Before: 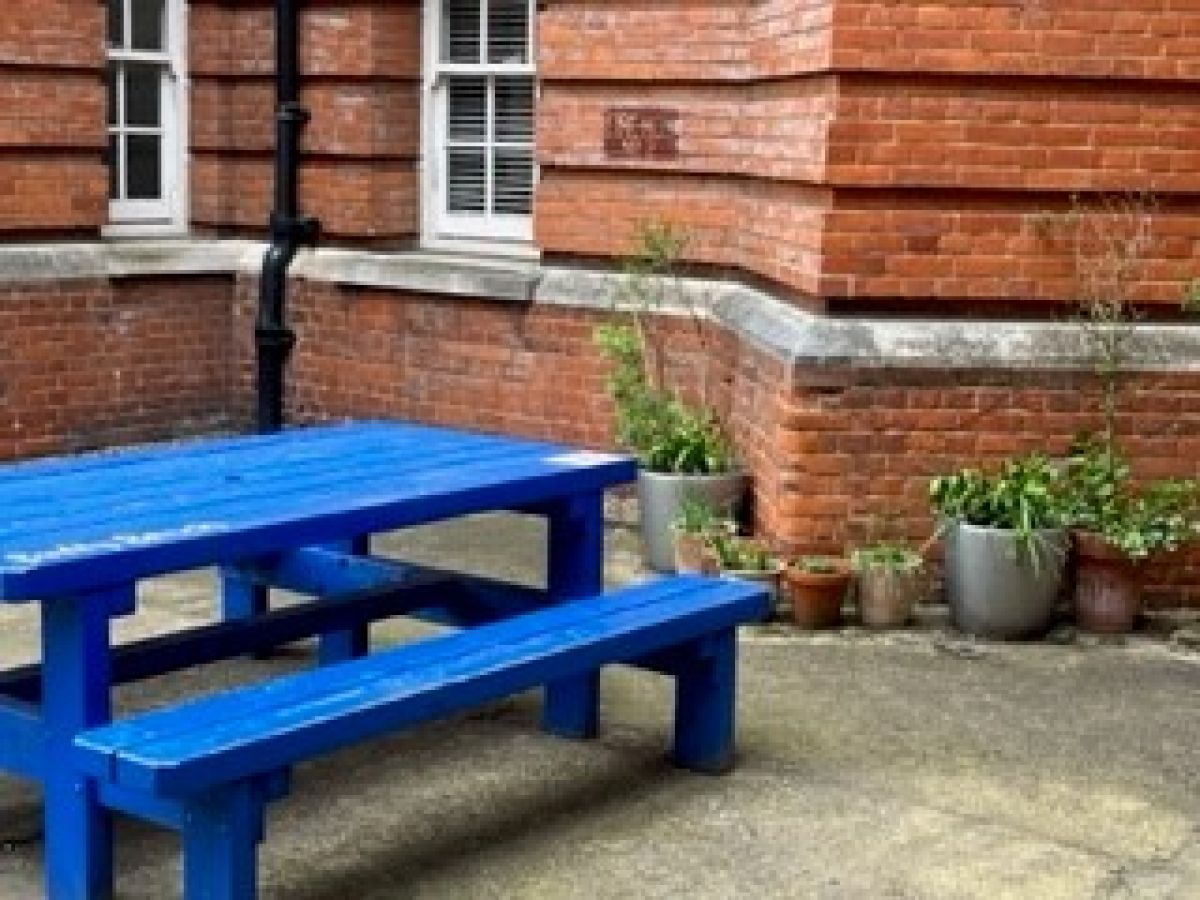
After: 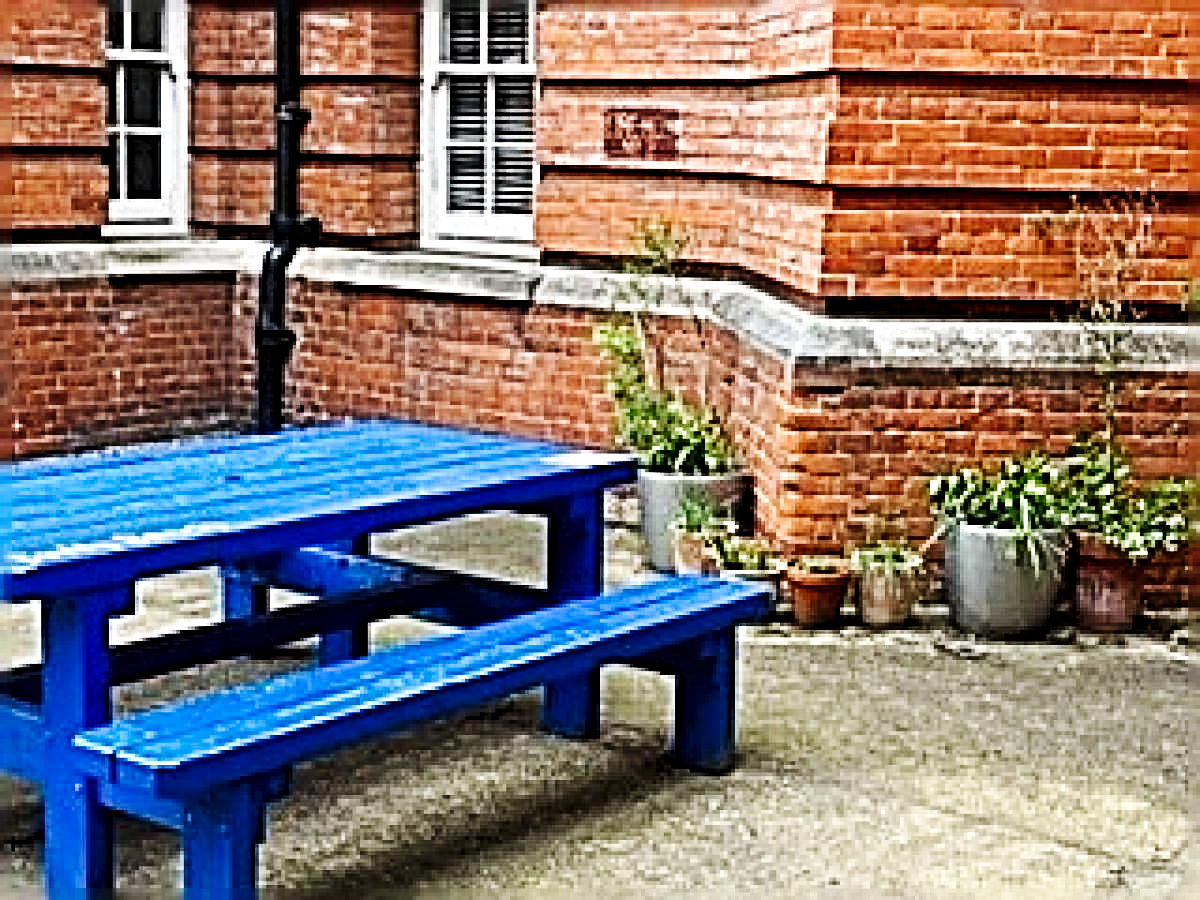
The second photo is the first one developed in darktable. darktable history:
sharpen: radius 6.25, amount 1.784, threshold 0.112
base curve: curves: ch0 [(0, 0) (0.032, 0.025) (0.121, 0.166) (0.206, 0.329) (0.605, 0.79) (1, 1)], preserve colors none
